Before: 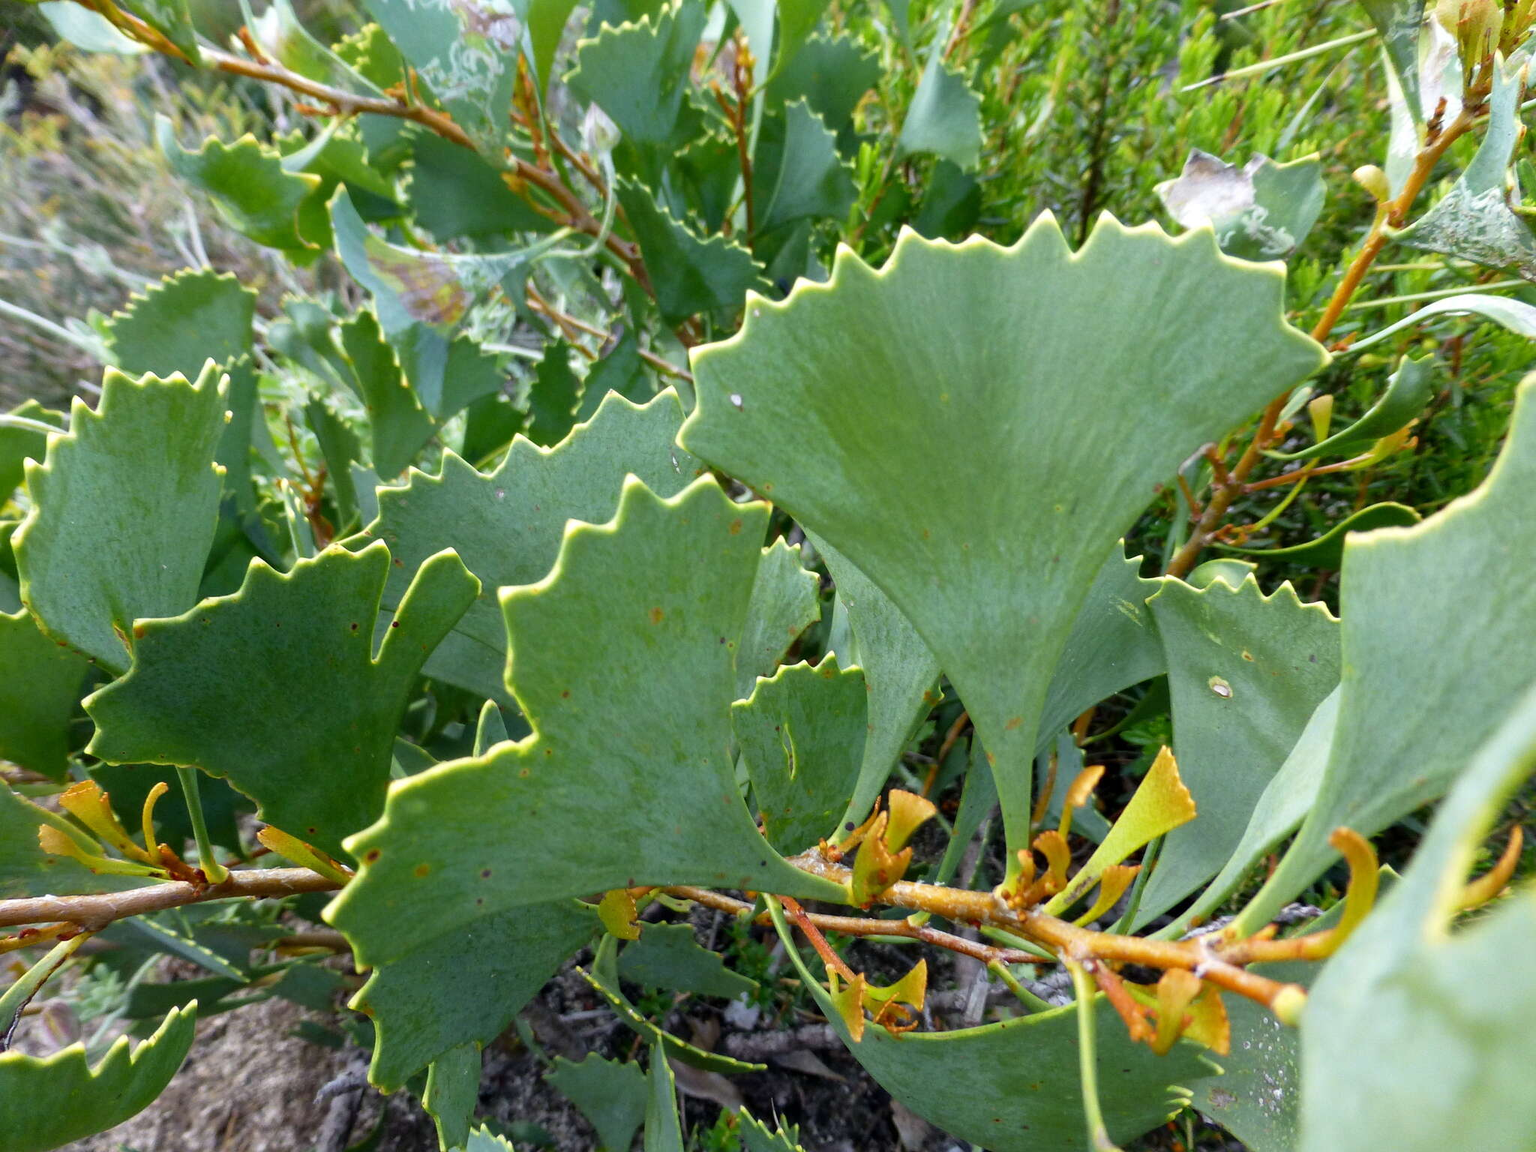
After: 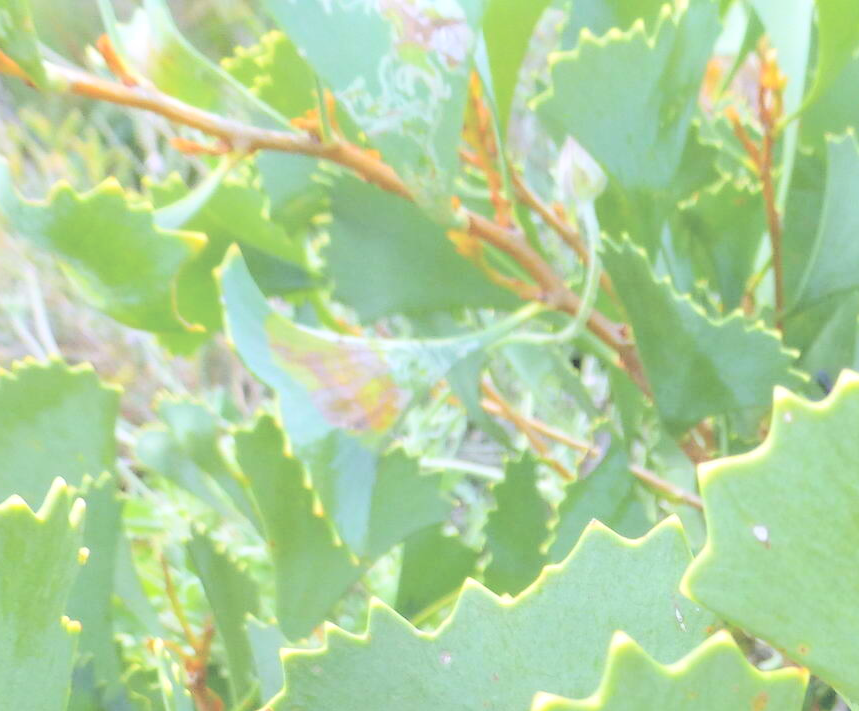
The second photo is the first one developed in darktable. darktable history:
contrast brightness saturation: brightness 1
crop and rotate: left 10.817%, top 0.062%, right 47.194%, bottom 53.626%
